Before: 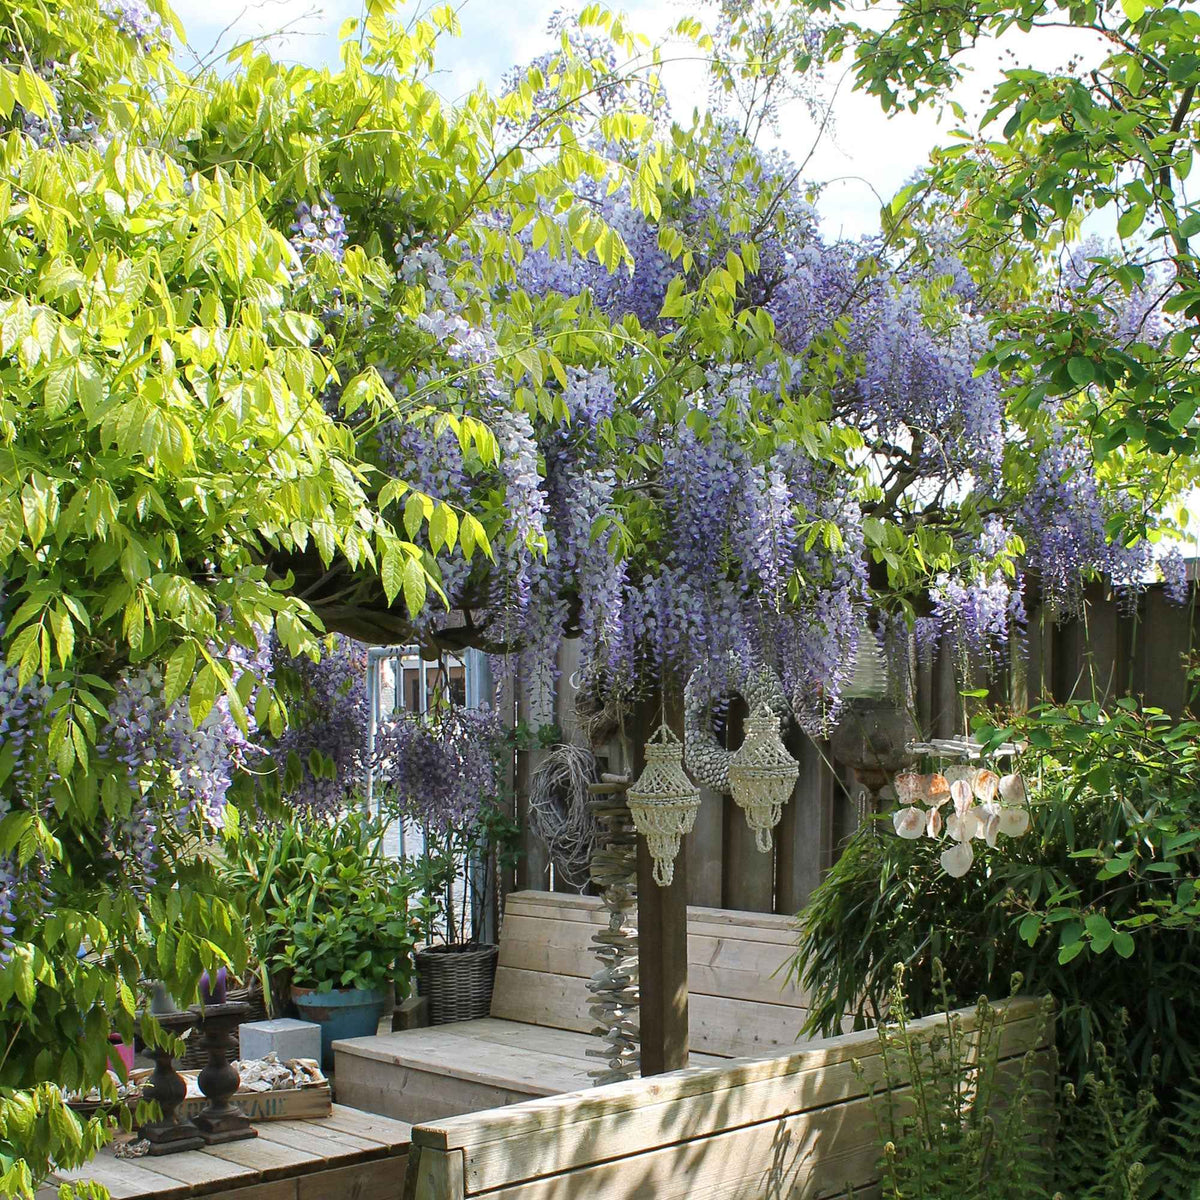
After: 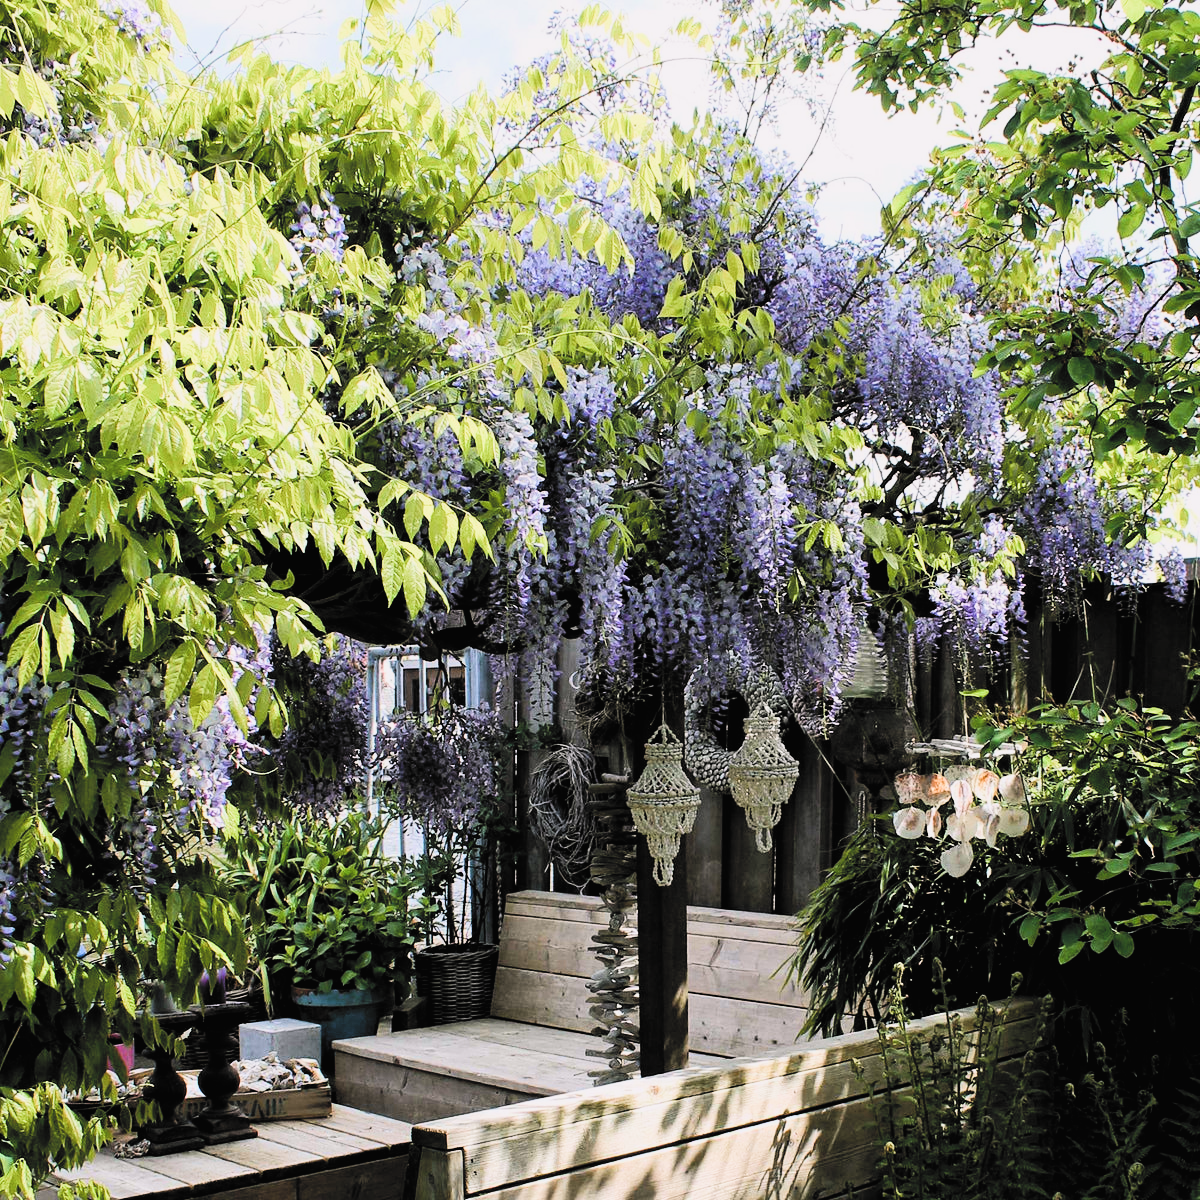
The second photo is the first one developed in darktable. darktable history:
filmic rgb: black relative exposure -5.12 EV, white relative exposure 3.99 EV, threshold 3.01 EV, hardness 2.9, contrast 1.297, color science v4 (2020), enable highlight reconstruction true
contrast brightness saturation: contrast 0.096, brightness 0.293, saturation 0.135
color balance rgb: highlights gain › chroma 1.51%, highlights gain › hue 309.5°, linear chroma grading › global chroma 15.352%, perceptual saturation grading › global saturation 20%, perceptual saturation grading › highlights -50.12%, perceptual saturation grading › shadows 30.951%, perceptual brilliance grading › highlights 3.512%, perceptual brilliance grading › mid-tones -18.019%, perceptual brilliance grading › shadows -40.934%, global vibrance 20%
tone equalizer: edges refinement/feathering 500, mask exposure compensation -1.57 EV, preserve details no
